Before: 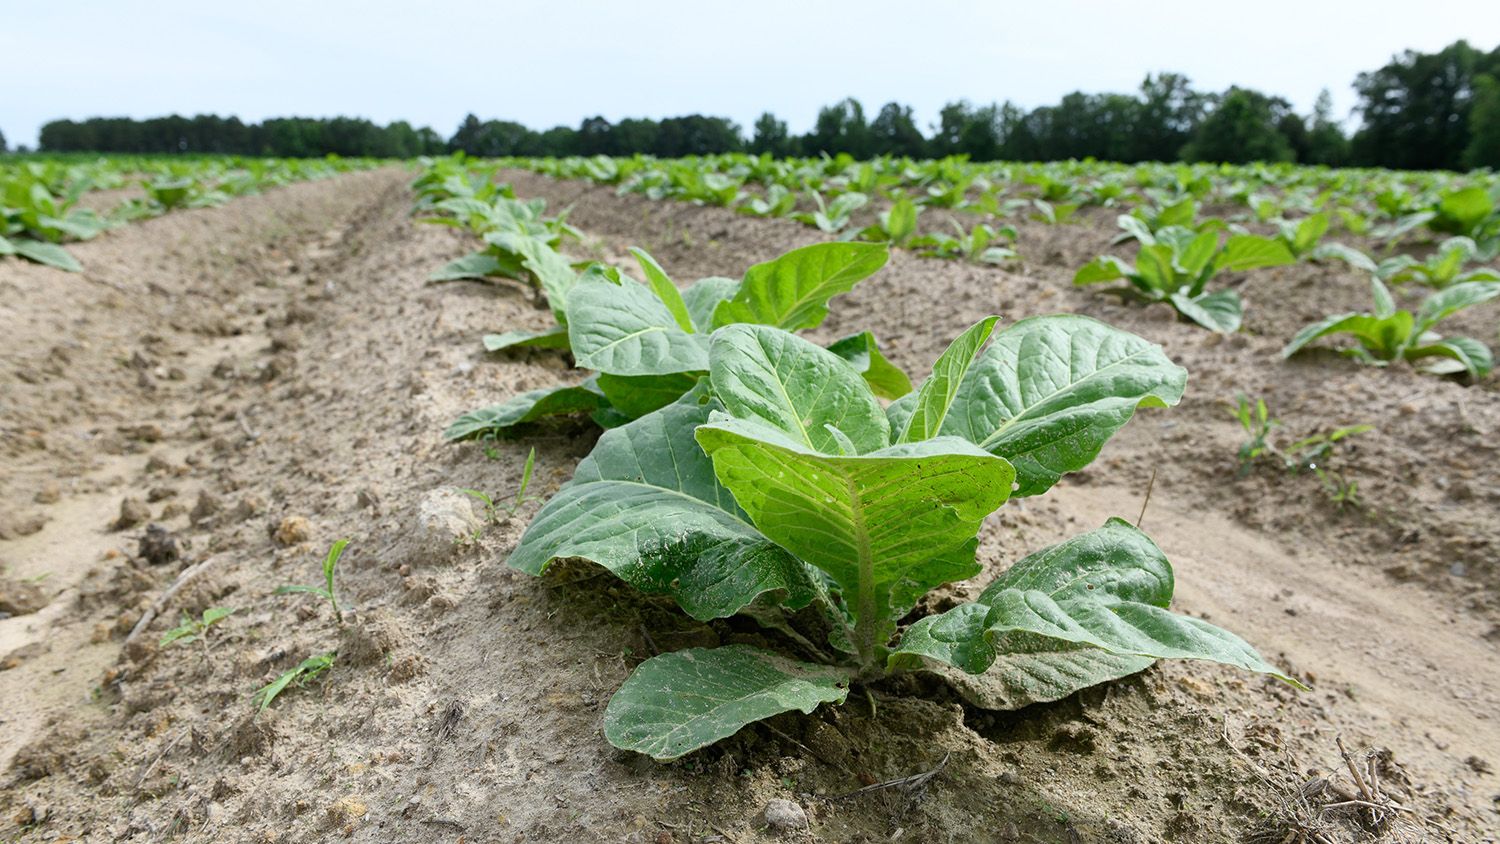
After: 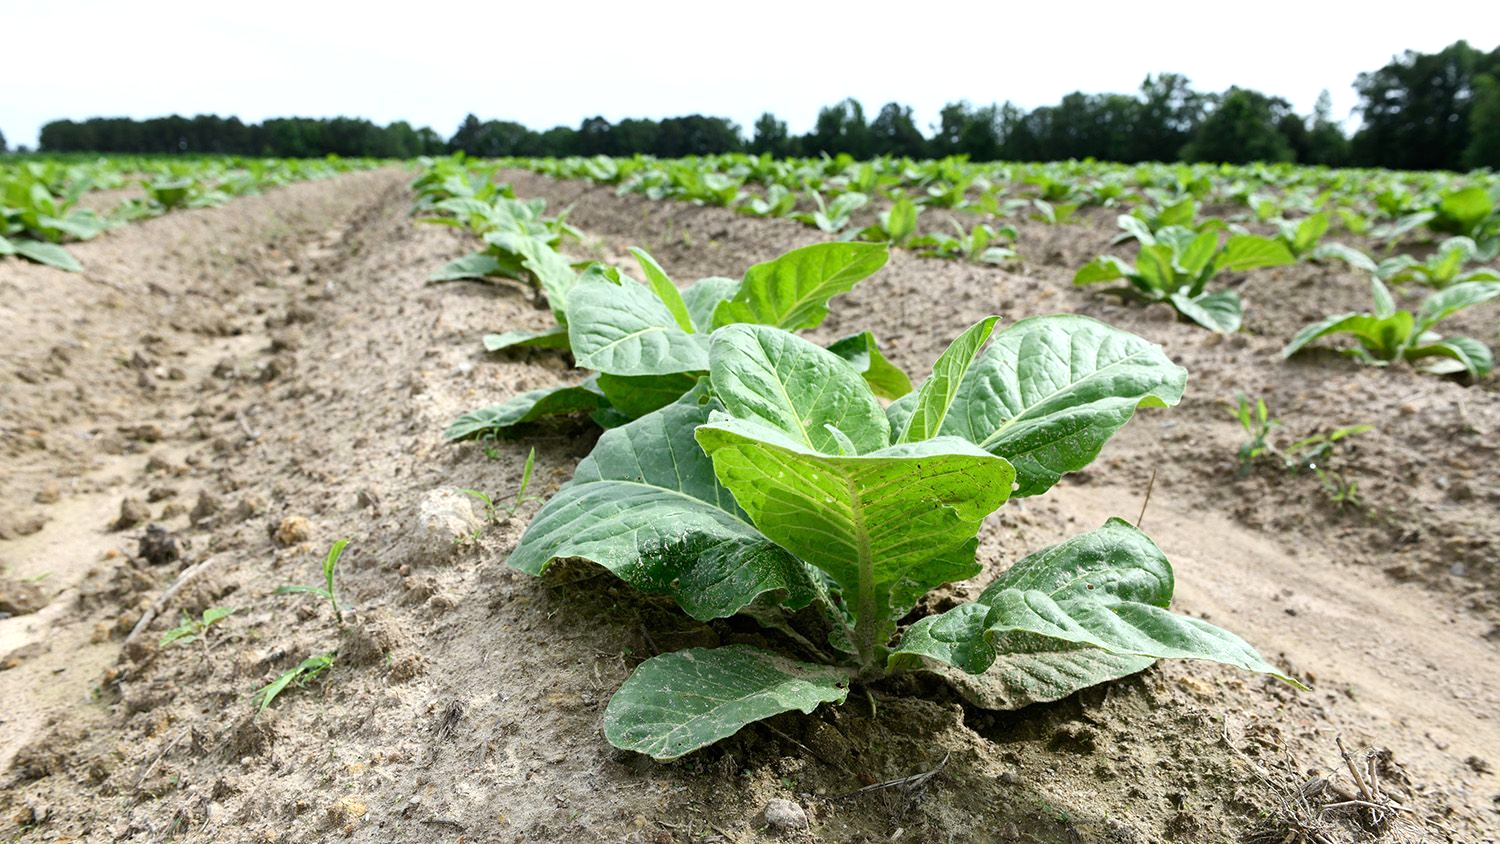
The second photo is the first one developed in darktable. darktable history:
tone equalizer: -8 EV -0.417 EV, -7 EV -0.426 EV, -6 EV -0.32 EV, -5 EV -0.192 EV, -3 EV 0.255 EV, -2 EV 0.348 EV, -1 EV 0.366 EV, +0 EV 0.399 EV, edges refinement/feathering 500, mask exposure compensation -1.57 EV, preserve details no
